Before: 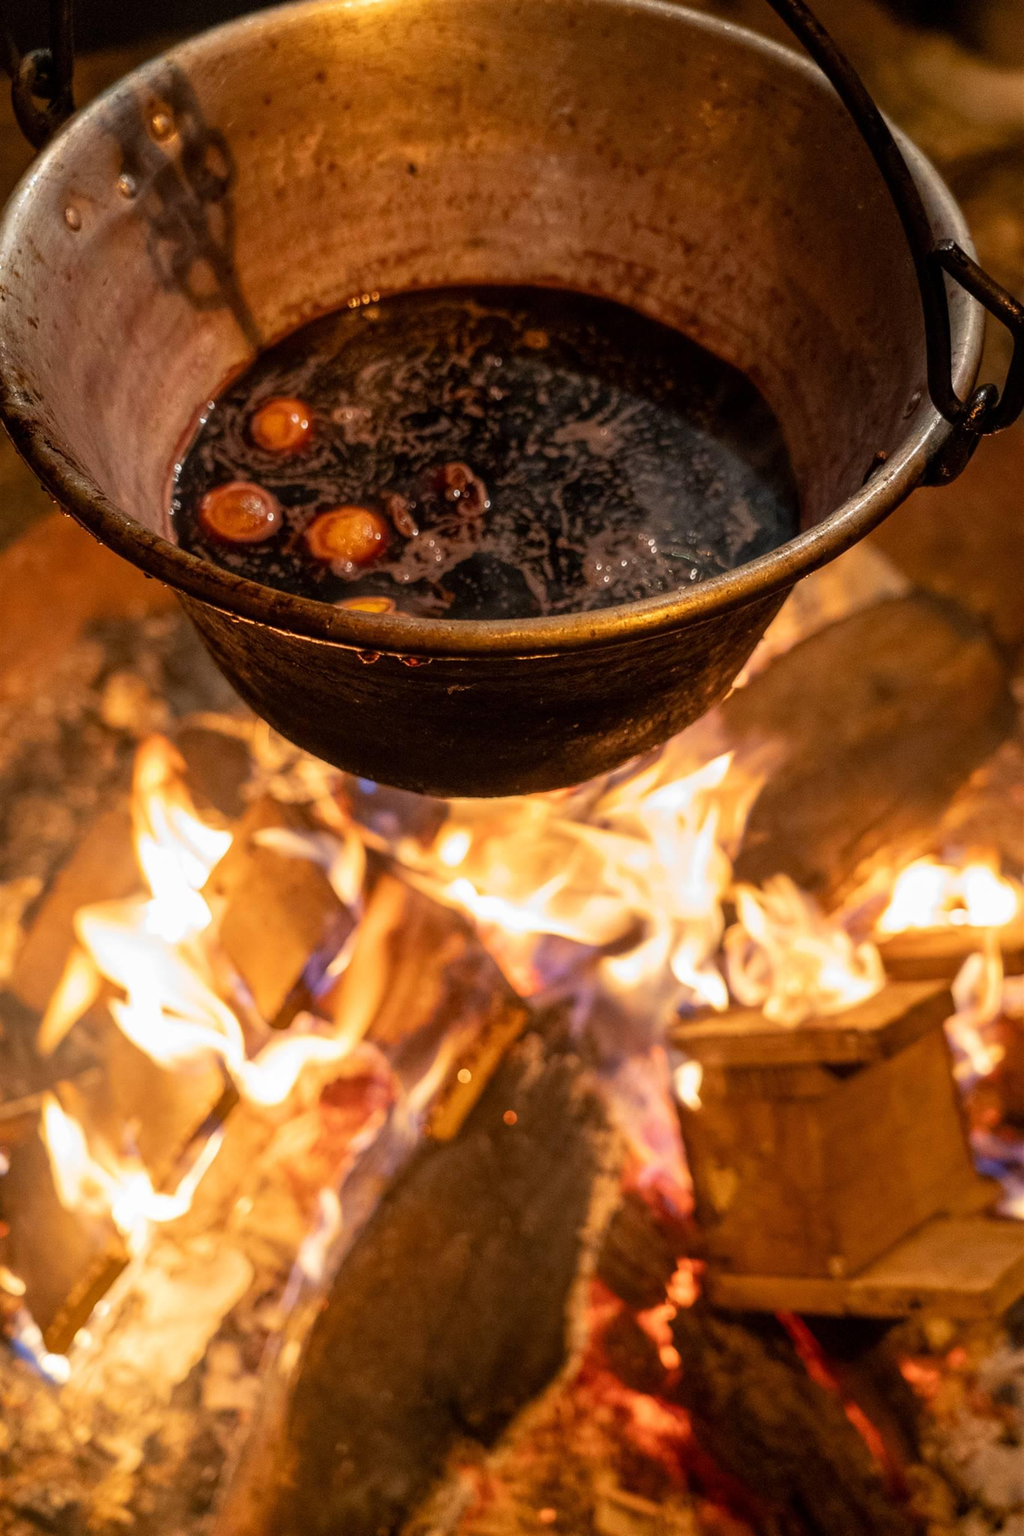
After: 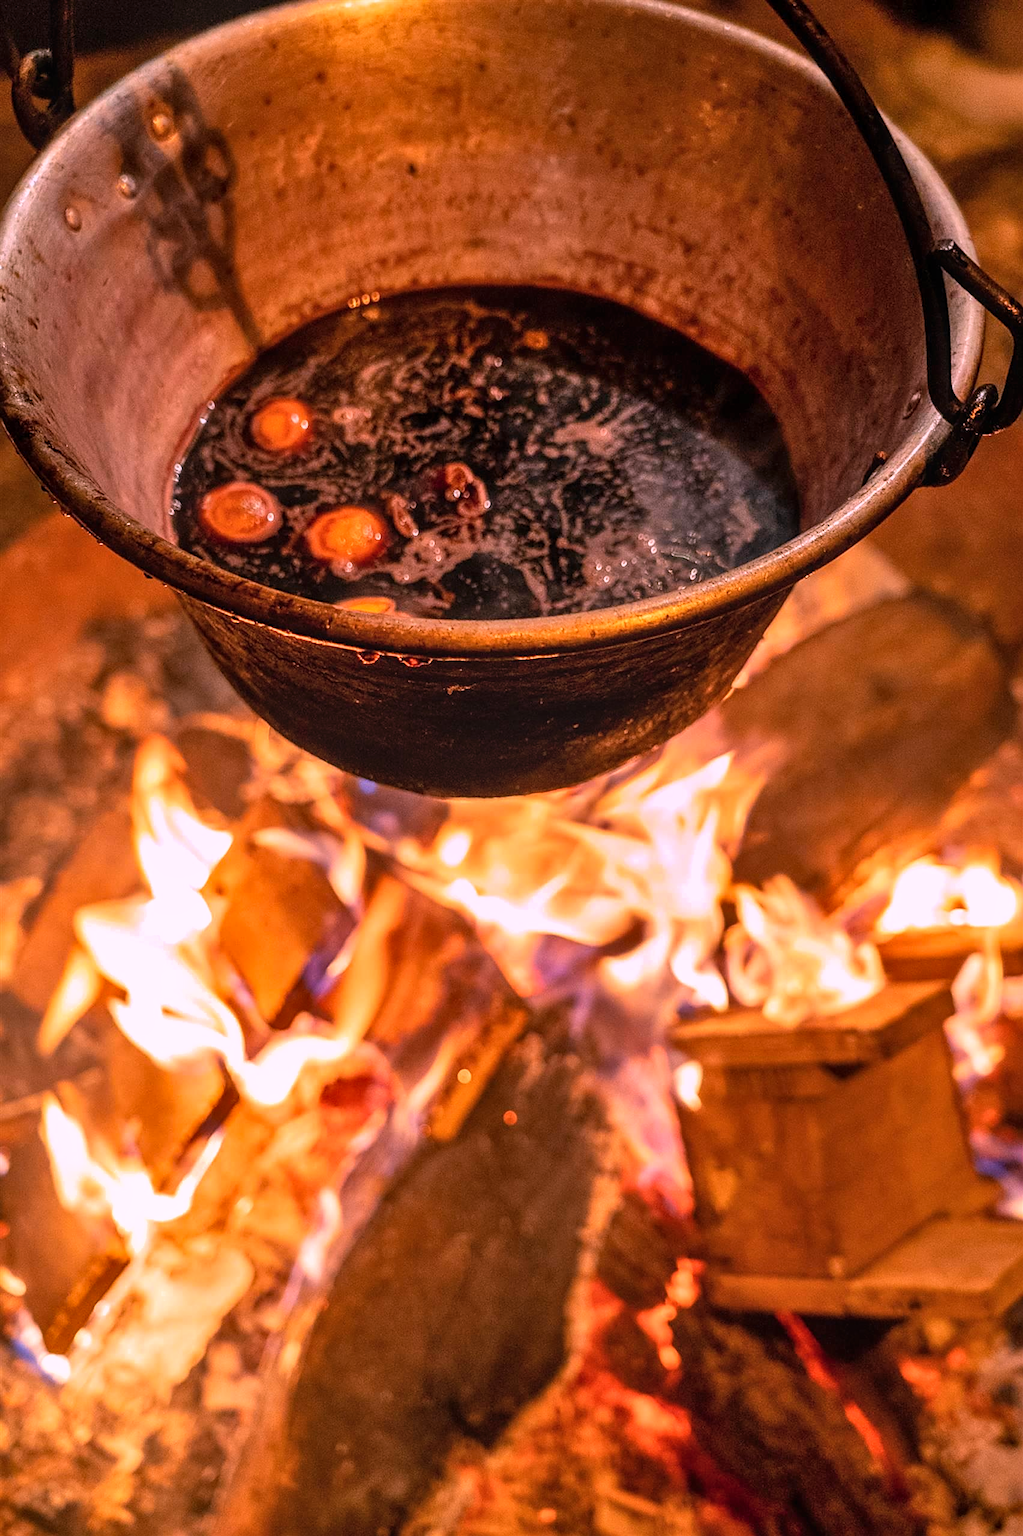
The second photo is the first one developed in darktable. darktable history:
shadows and highlights: low approximation 0.01, soften with gaussian
white balance: red 1.188, blue 1.11
local contrast: detail 110%
sharpen: on, module defaults
